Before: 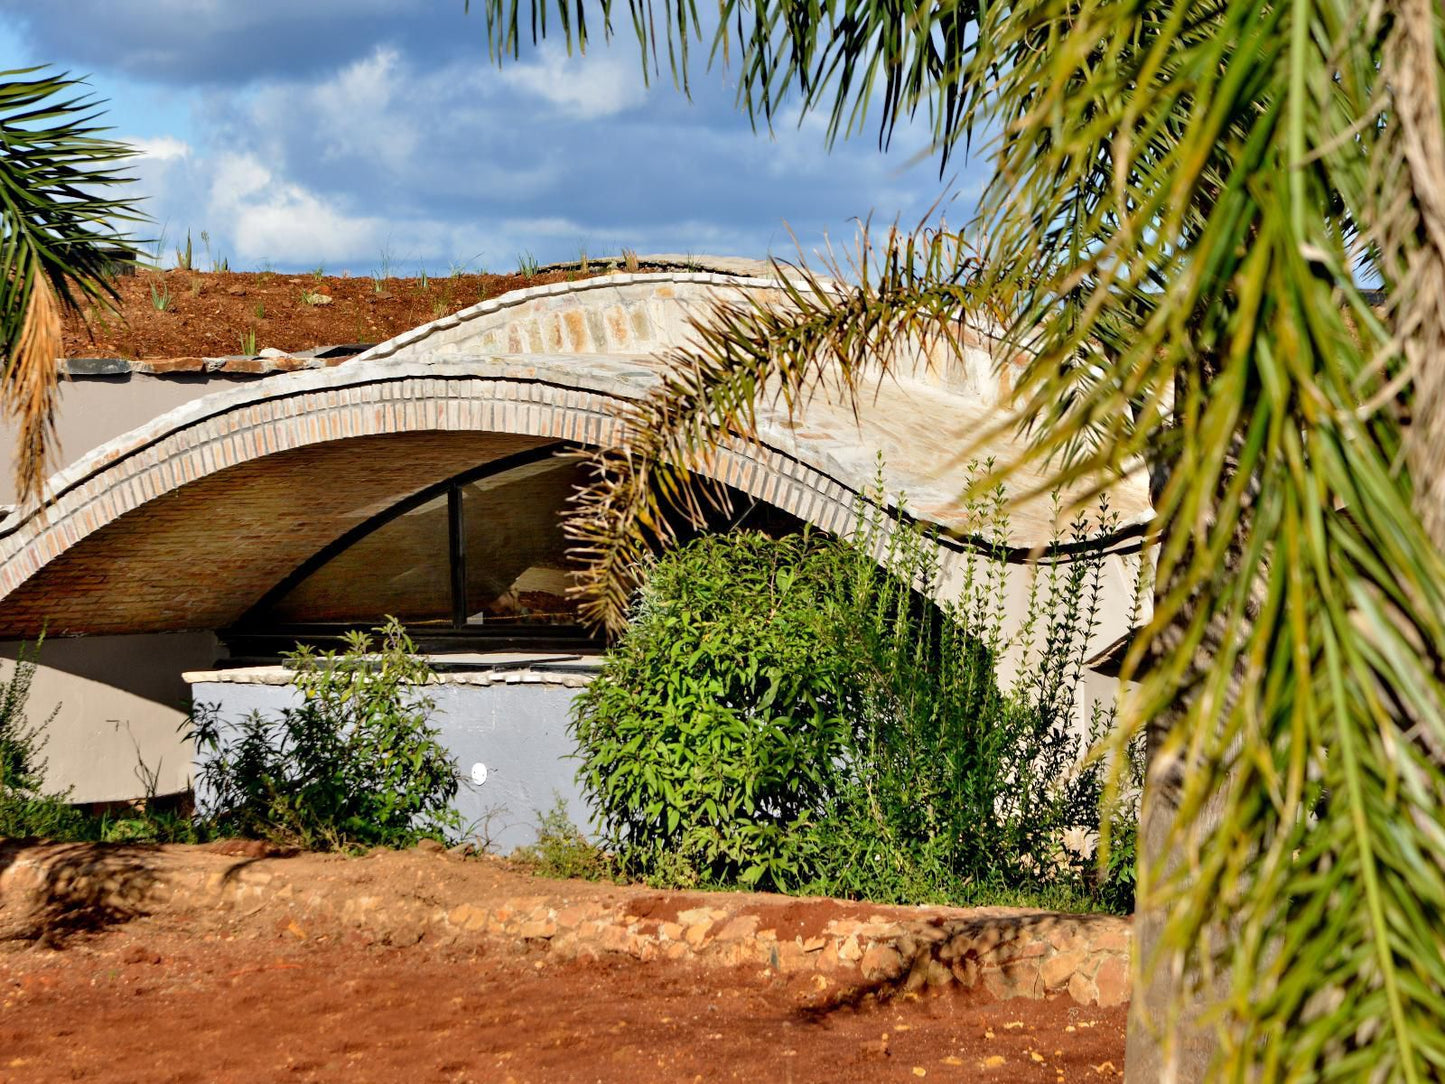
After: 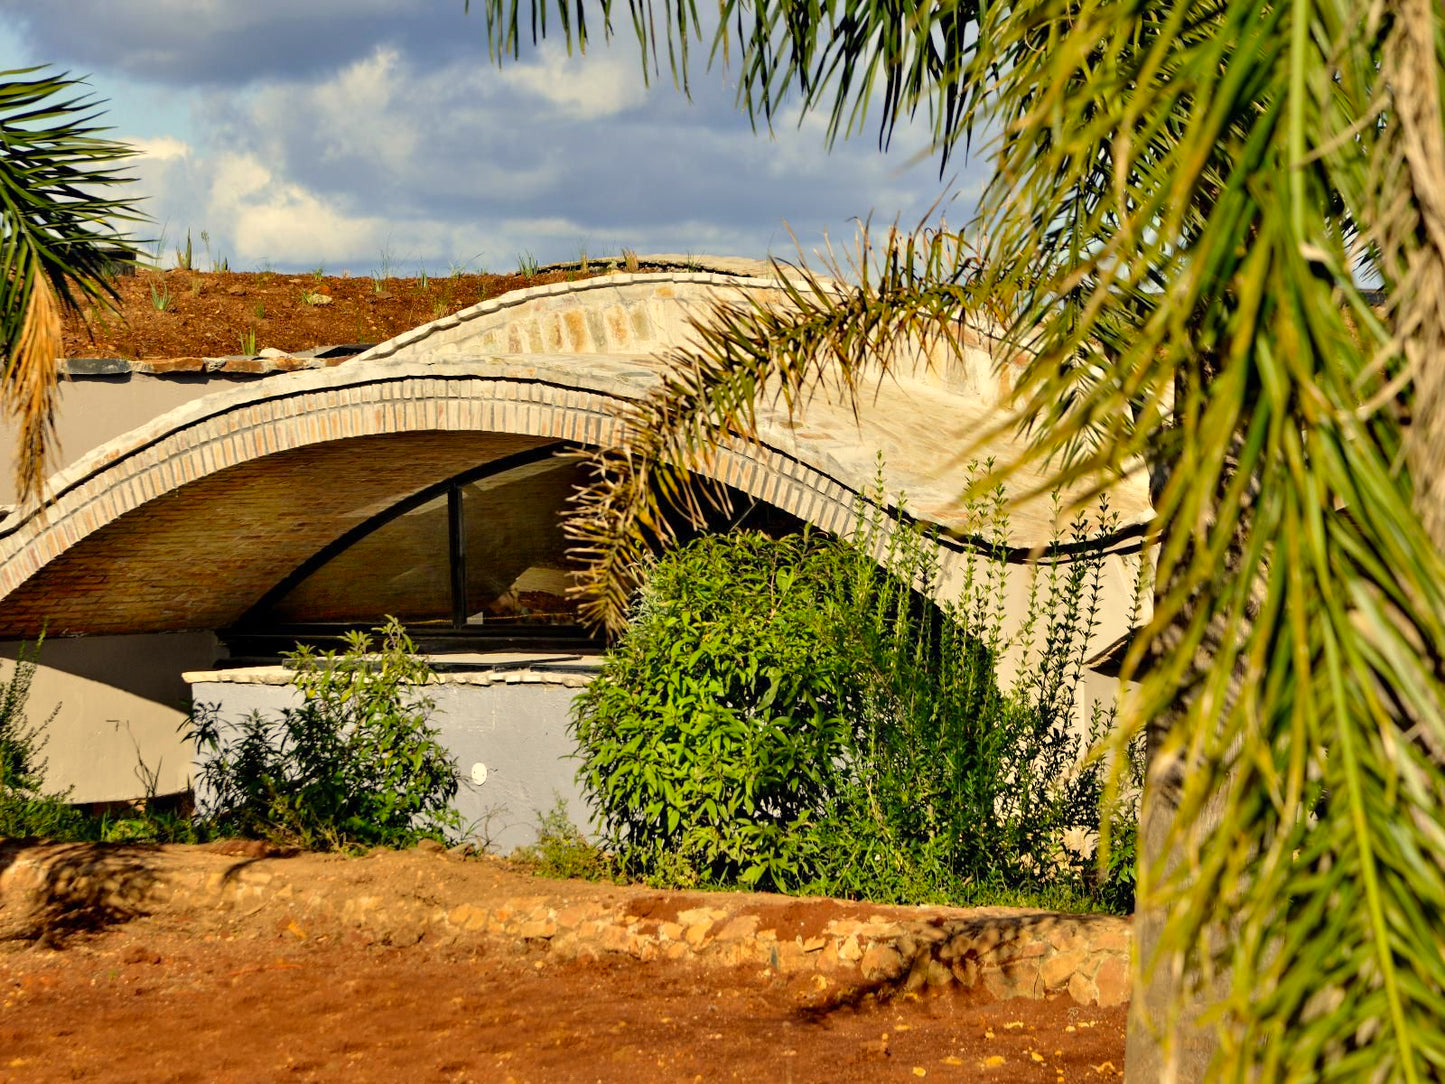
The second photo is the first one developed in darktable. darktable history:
color correction: highlights a* 2.5, highlights b* 22.97
